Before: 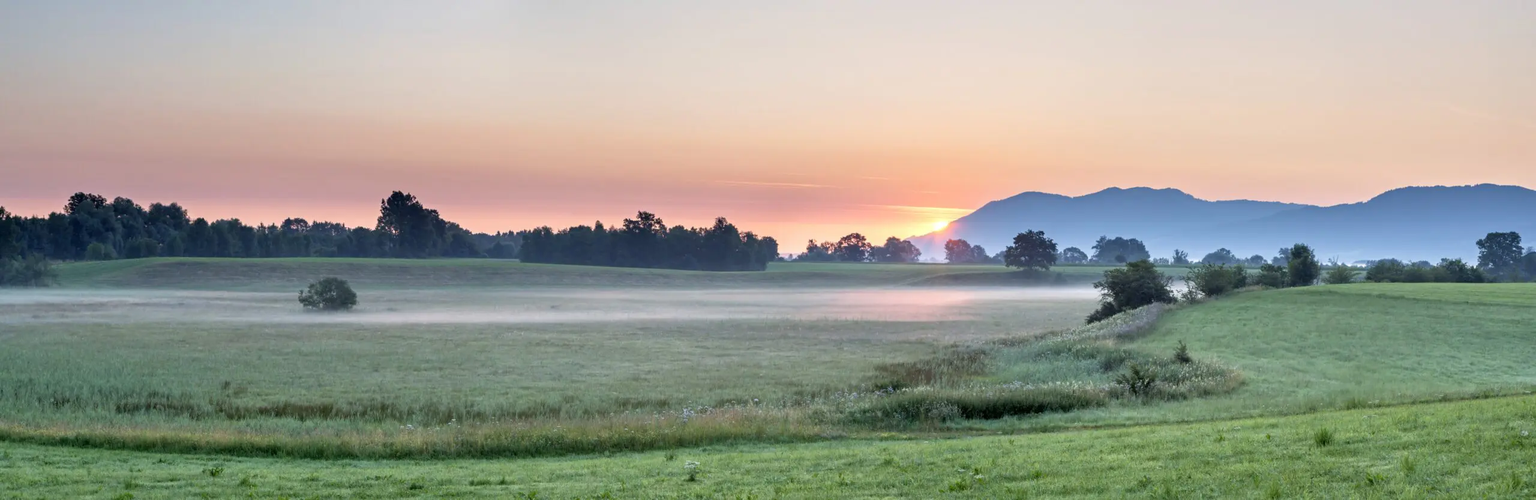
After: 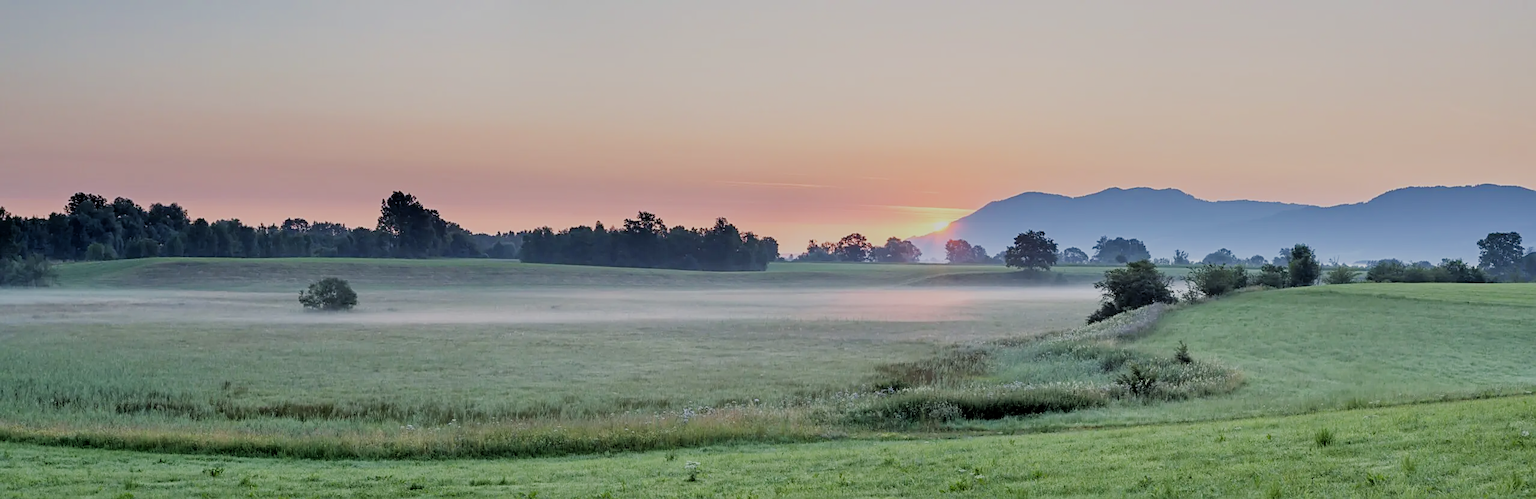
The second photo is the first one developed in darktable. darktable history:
sharpen: on, module defaults
filmic rgb: middle gray luminance 29.73%, black relative exposure -8.97 EV, white relative exposure 6.99 EV, target black luminance 0%, hardness 2.92, latitude 1.74%, contrast 0.962, highlights saturation mix 5.09%, shadows ↔ highlights balance 12.28%
